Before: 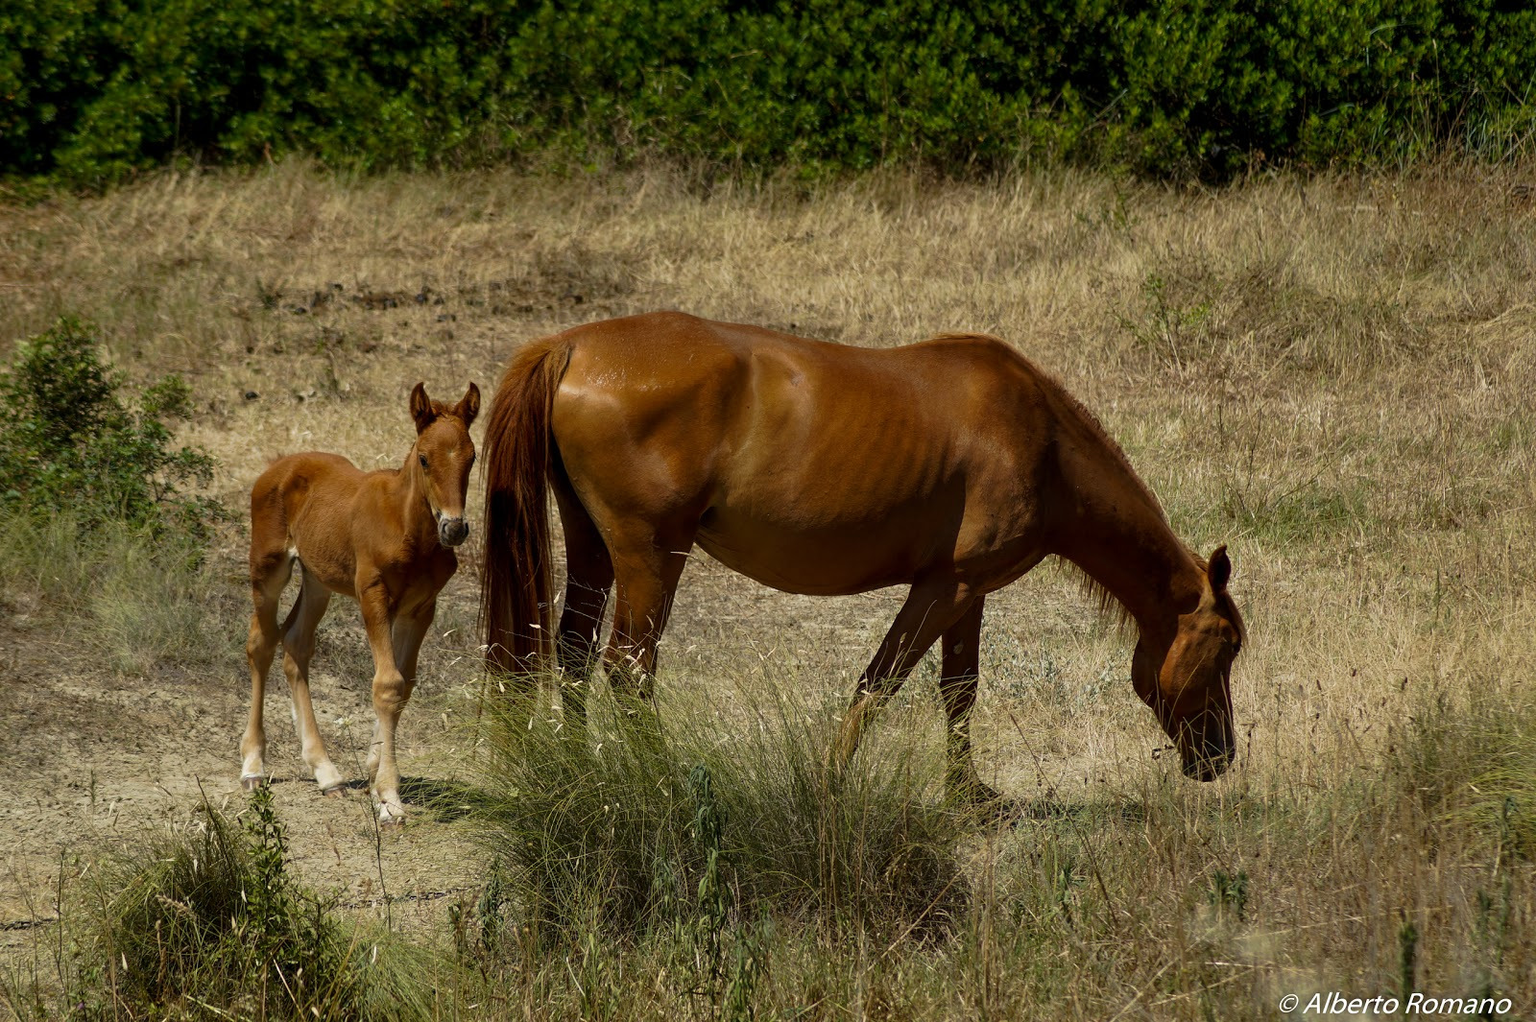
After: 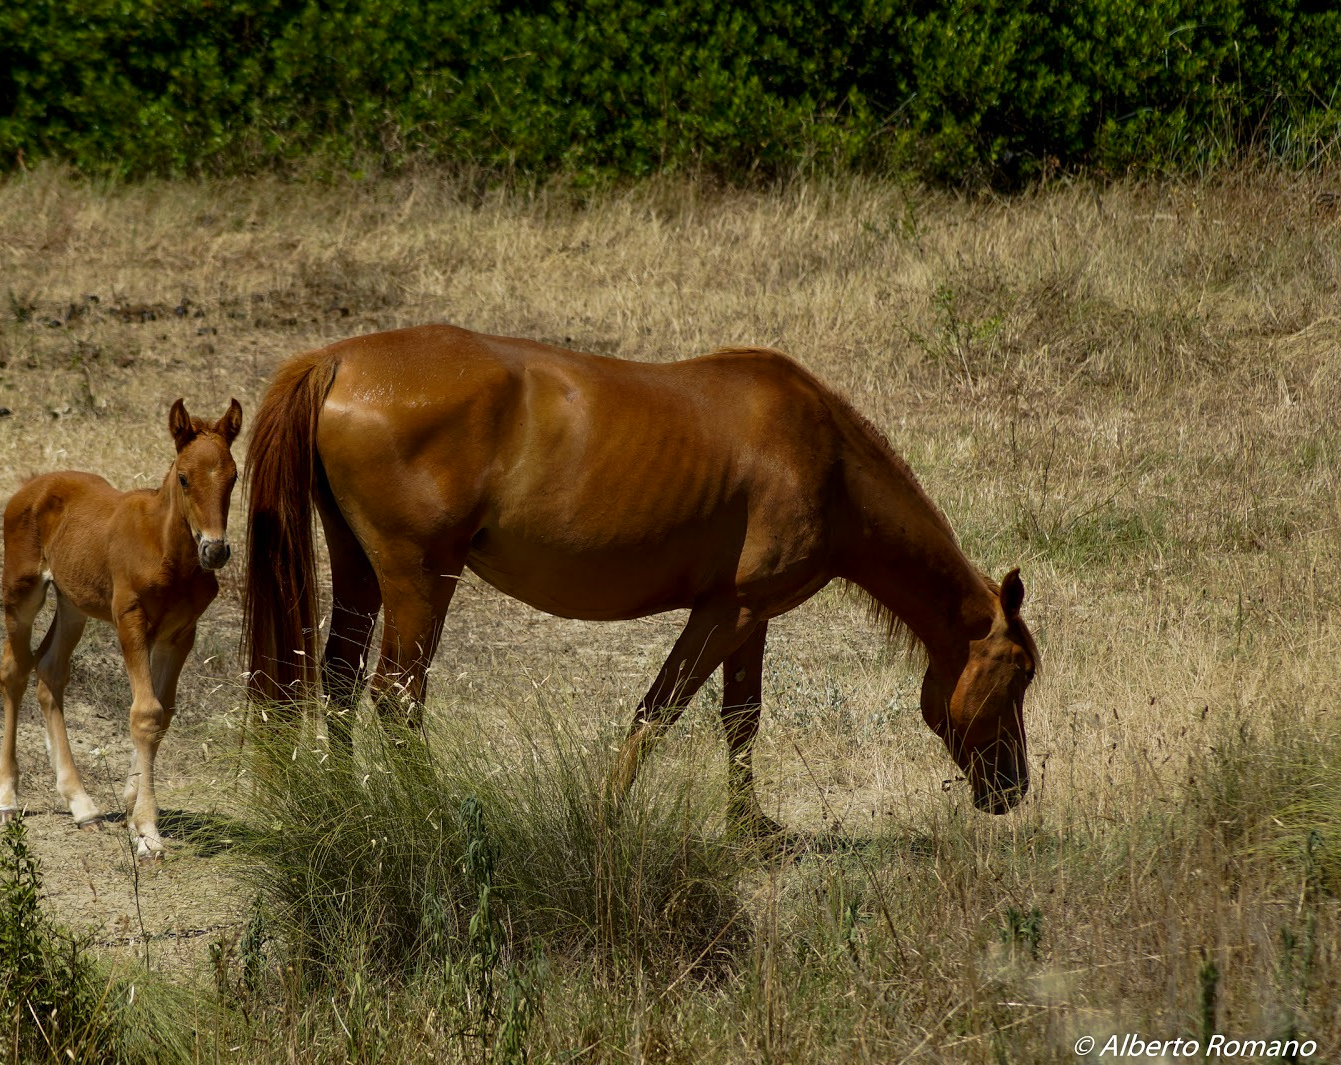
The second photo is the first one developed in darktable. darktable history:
crop: left 16.145%
shadows and highlights: shadows -30, highlights 30
